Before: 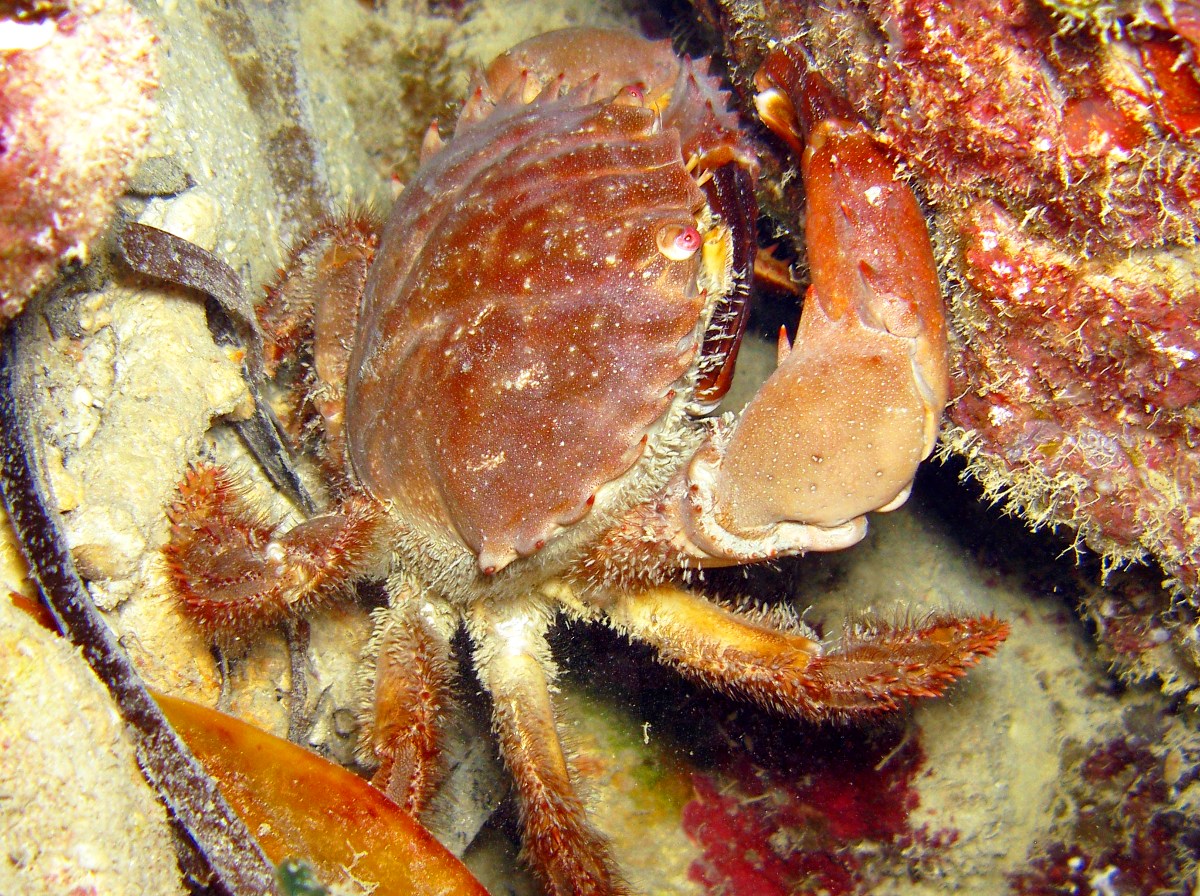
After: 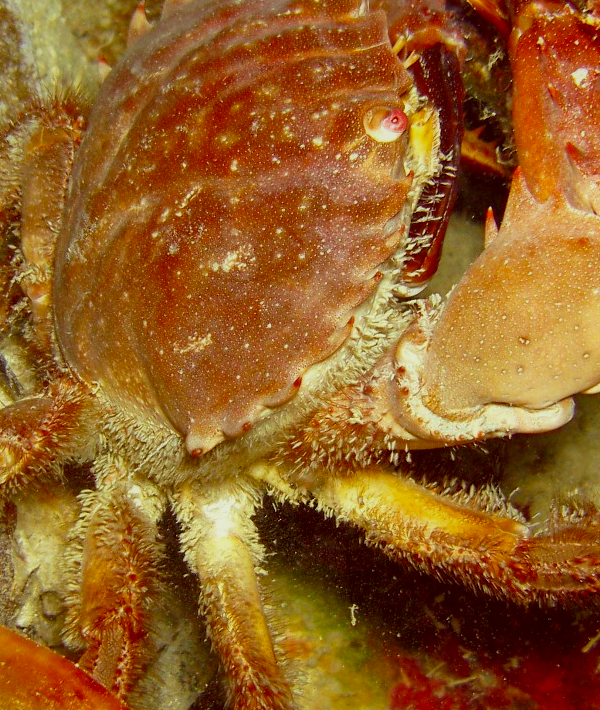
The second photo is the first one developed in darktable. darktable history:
color correction: highlights a* -5.59, highlights b* 9.79, shadows a* 9.7, shadows b* 24.91
crop and rotate: angle 0.025°, left 24.419%, top 13.199%, right 25.503%, bottom 7.458%
tone equalizer: -8 EV 0.243 EV, -7 EV 0.421 EV, -6 EV 0.404 EV, -5 EV 0.239 EV, -3 EV -0.283 EV, -2 EV -0.443 EV, -1 EV -0.4 EV, +0 EV -0.27 EV, mask exposure compensation -0.5 EV
